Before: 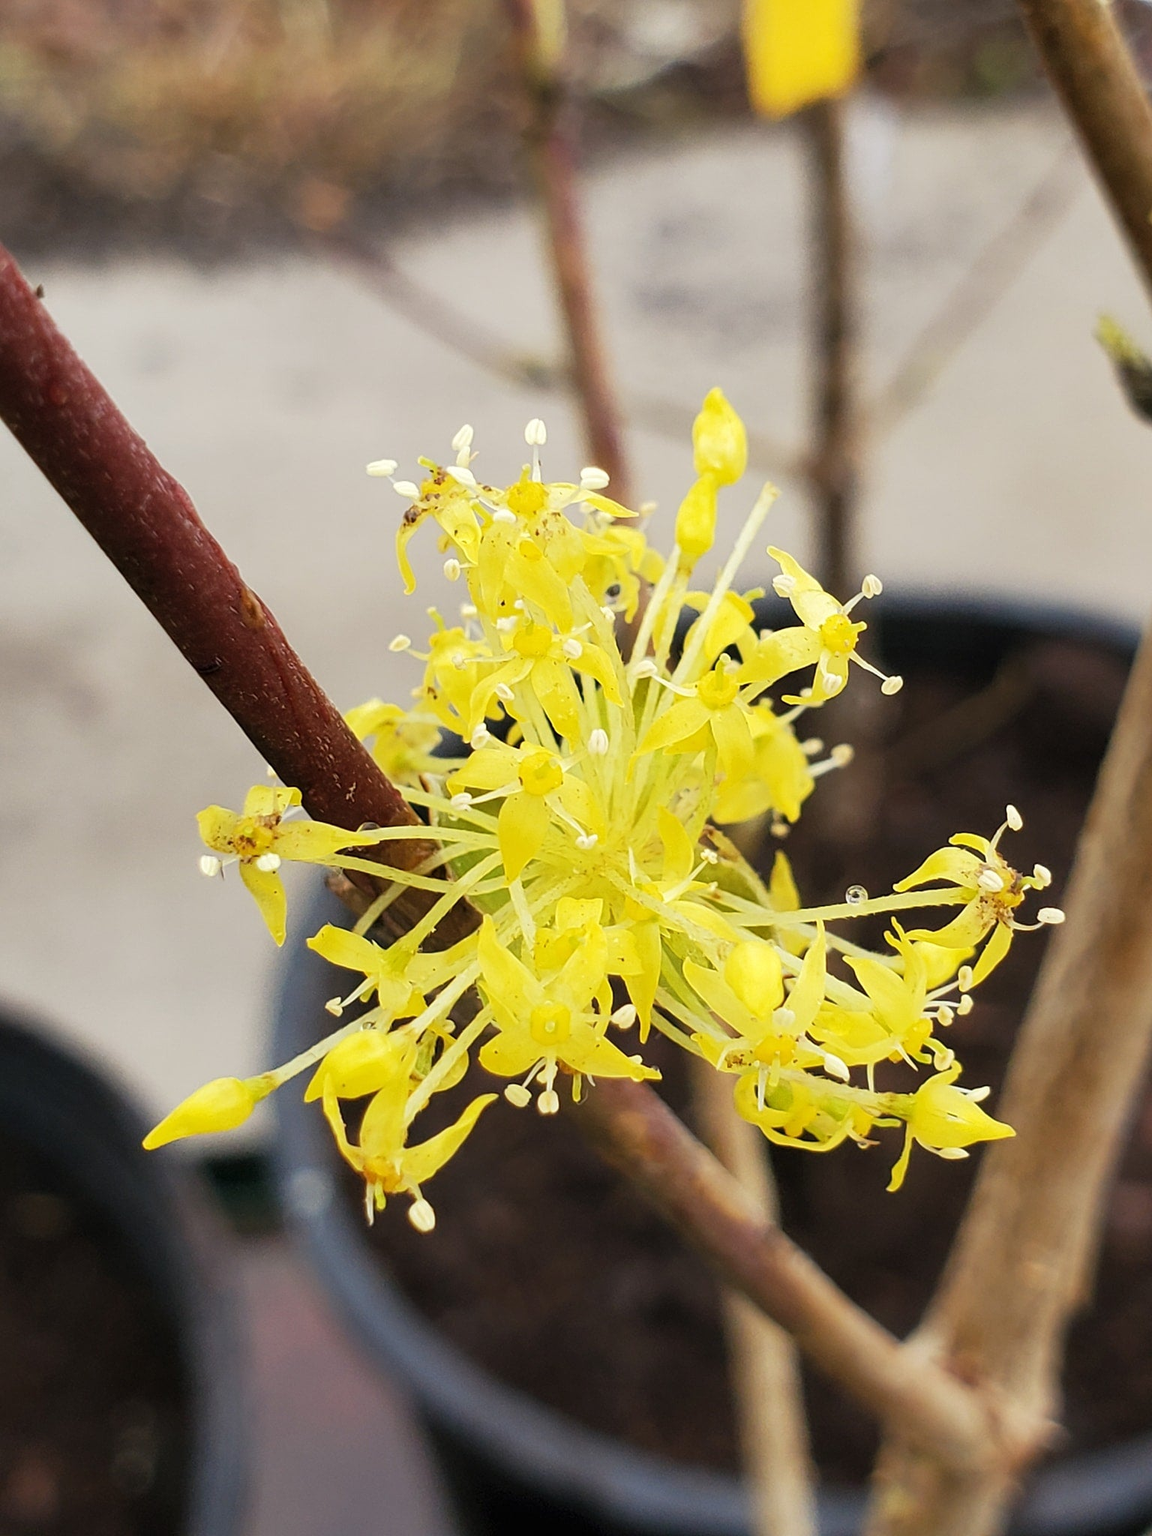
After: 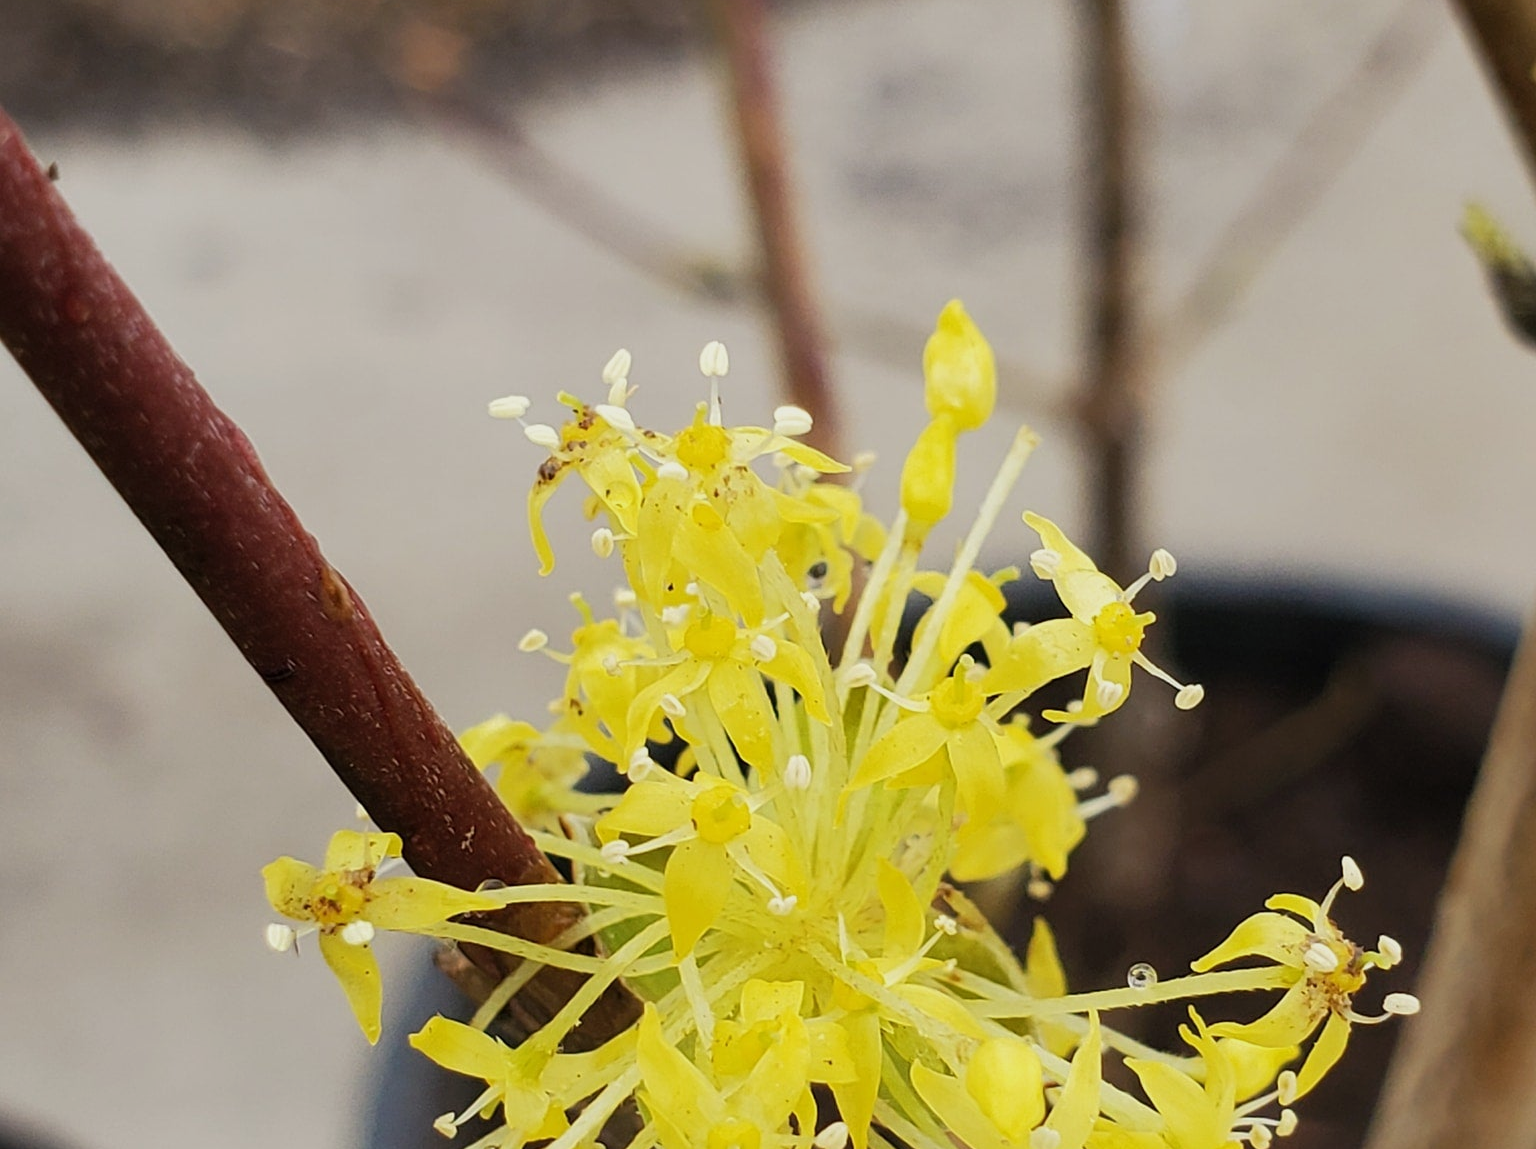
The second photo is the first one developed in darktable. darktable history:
crop and rotate: top 10.605%, bottom 33.274%
exposure: exposure -0.293 EV, compensate highlight preservation false
